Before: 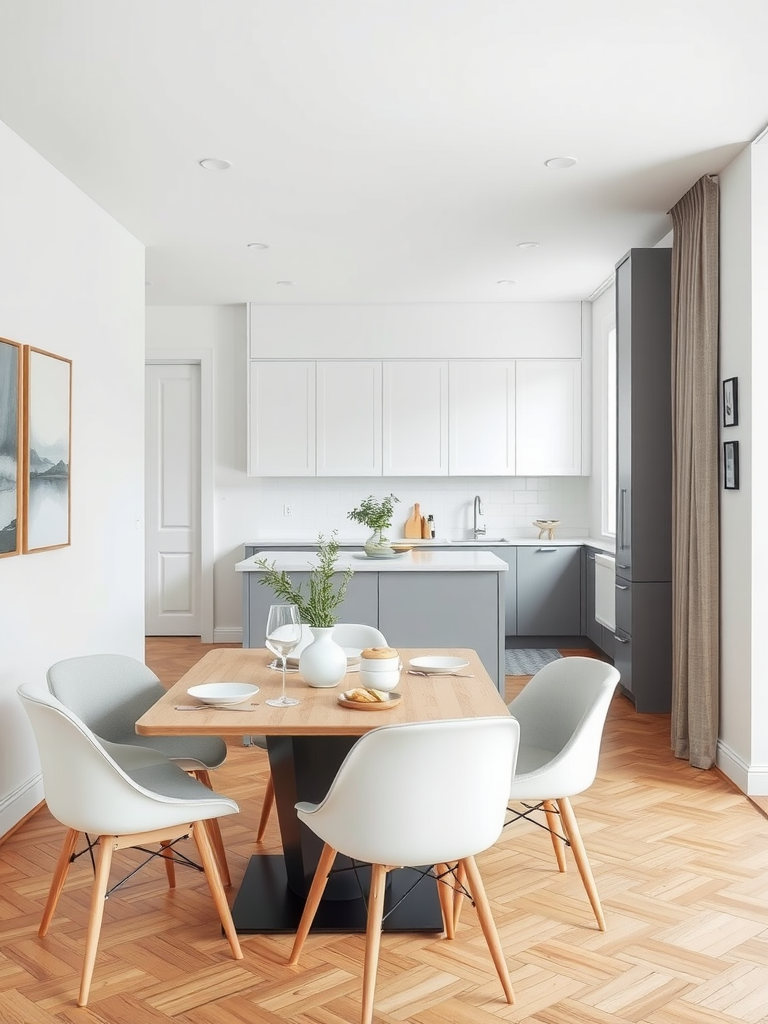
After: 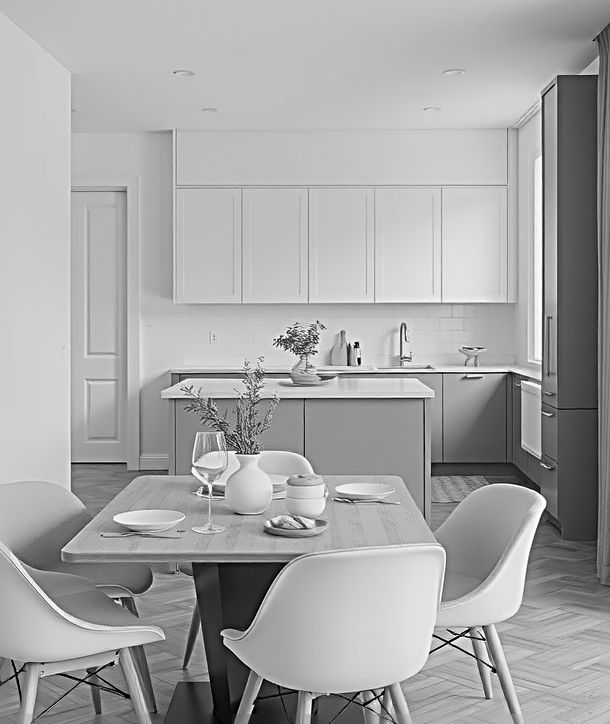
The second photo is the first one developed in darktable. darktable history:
sharpen: radius 3.69, amount 0.928
monochrome: on, module defaults
crop: left 9.712%, top 16.928%, right 10.845%, bottom 12.332%
tone equalizer: -8 EV 0.25 EV, -7 EV 0.417 EV, -6 EV 0.417 EV, -5 EV 0.25 EV, -3 EV -0.25 EV, -2 EV -0.417 EV, -1 EV -0.417 EV, +0 EV -0.25 EV, edges refinement/feathering 500, mask exposure compensation -1.57 EV, preserve details guided filter
